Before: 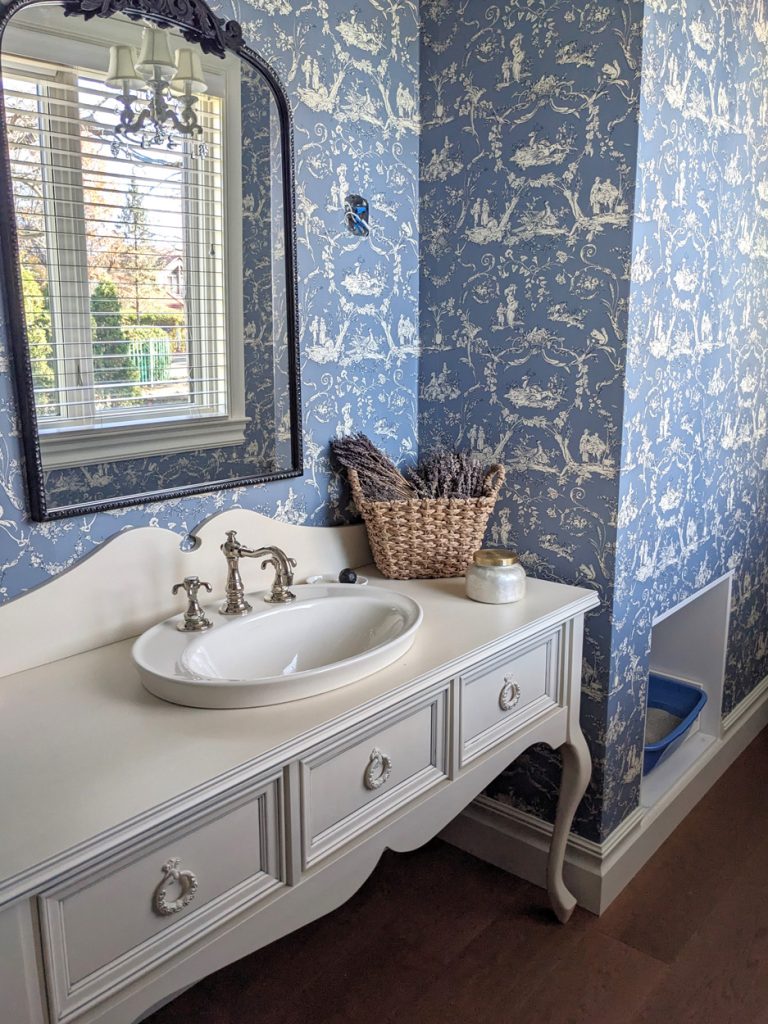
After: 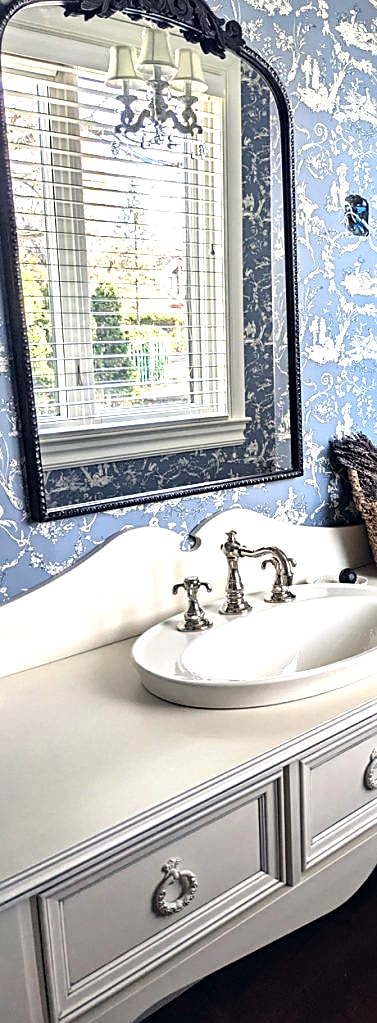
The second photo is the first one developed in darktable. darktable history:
sharpen: on, module defaults
color correction: highlights a* 0.207, highlights b* 2.7, shadows a* -0.874, shadows b* -4.78
tone equalizer: -8 EV -1.08 EV, -7 EV -1.01 EV, -6 EV -0.867 EV, -5 EV -0.578 EV, -3 EV 0.578 EV, -2 EV 0.867 EV, -1 EV 1.01 EV, +0 EV 1.08 EV, edges refinement/feathering 500, mask exposure compensation -1.57 EV, preserve details no
crop and rotate: left 0%, top 0%, right 50.845%
